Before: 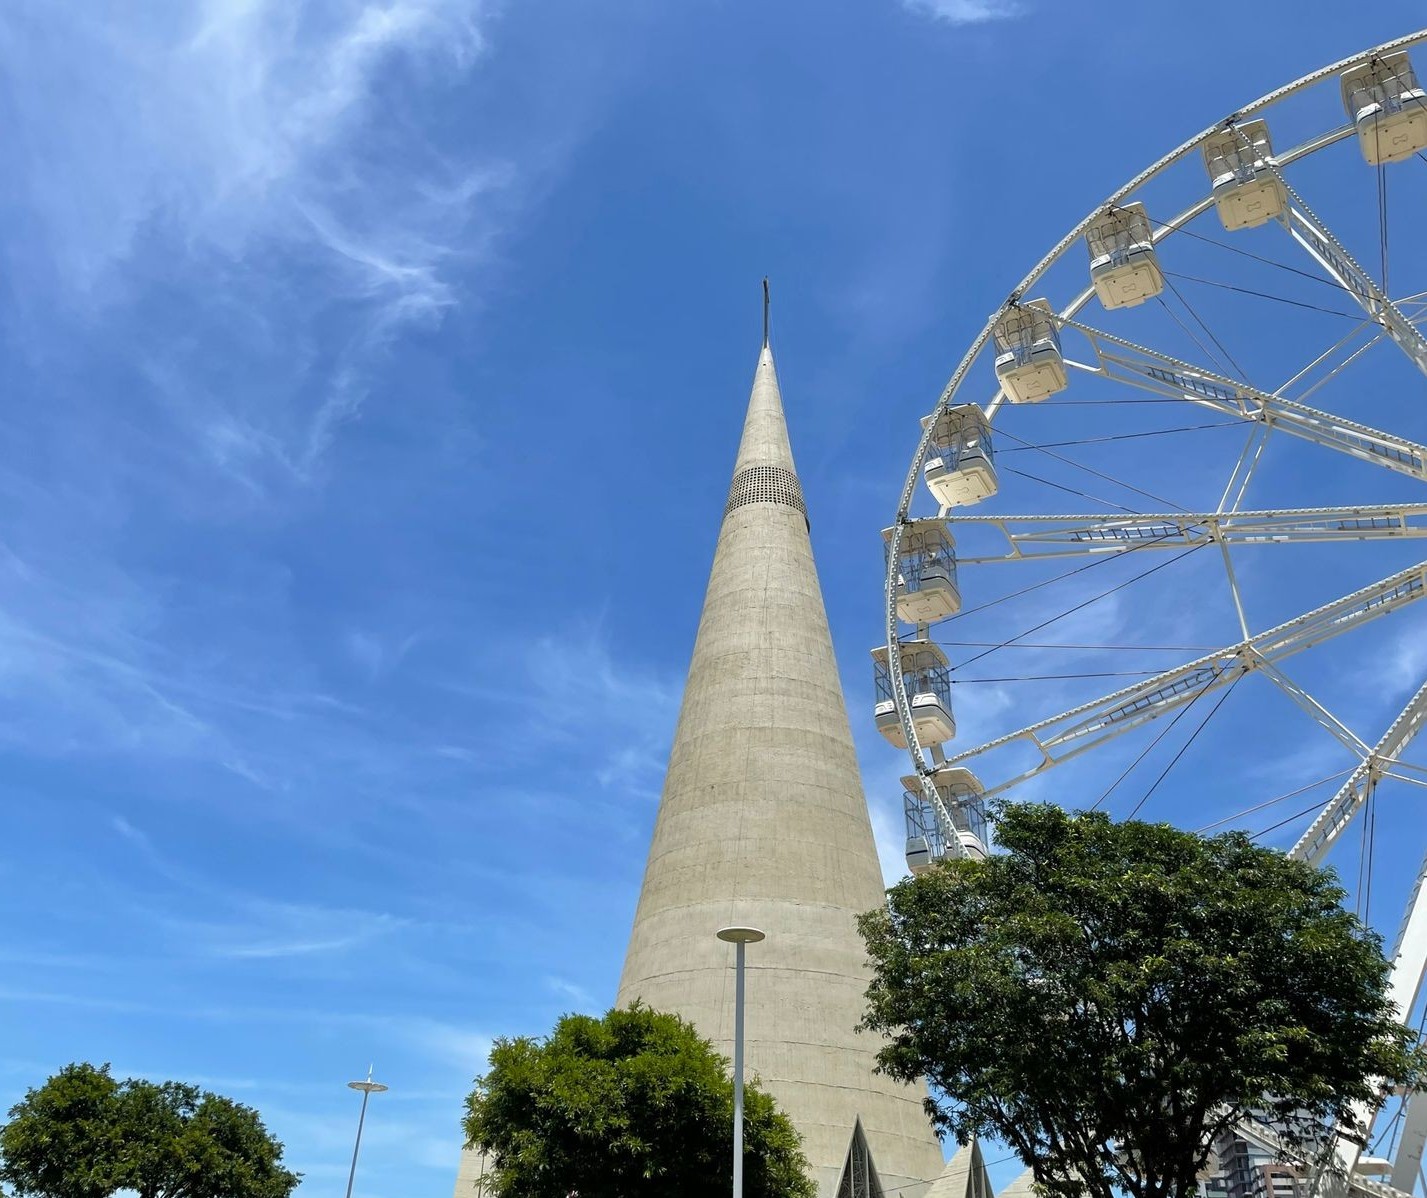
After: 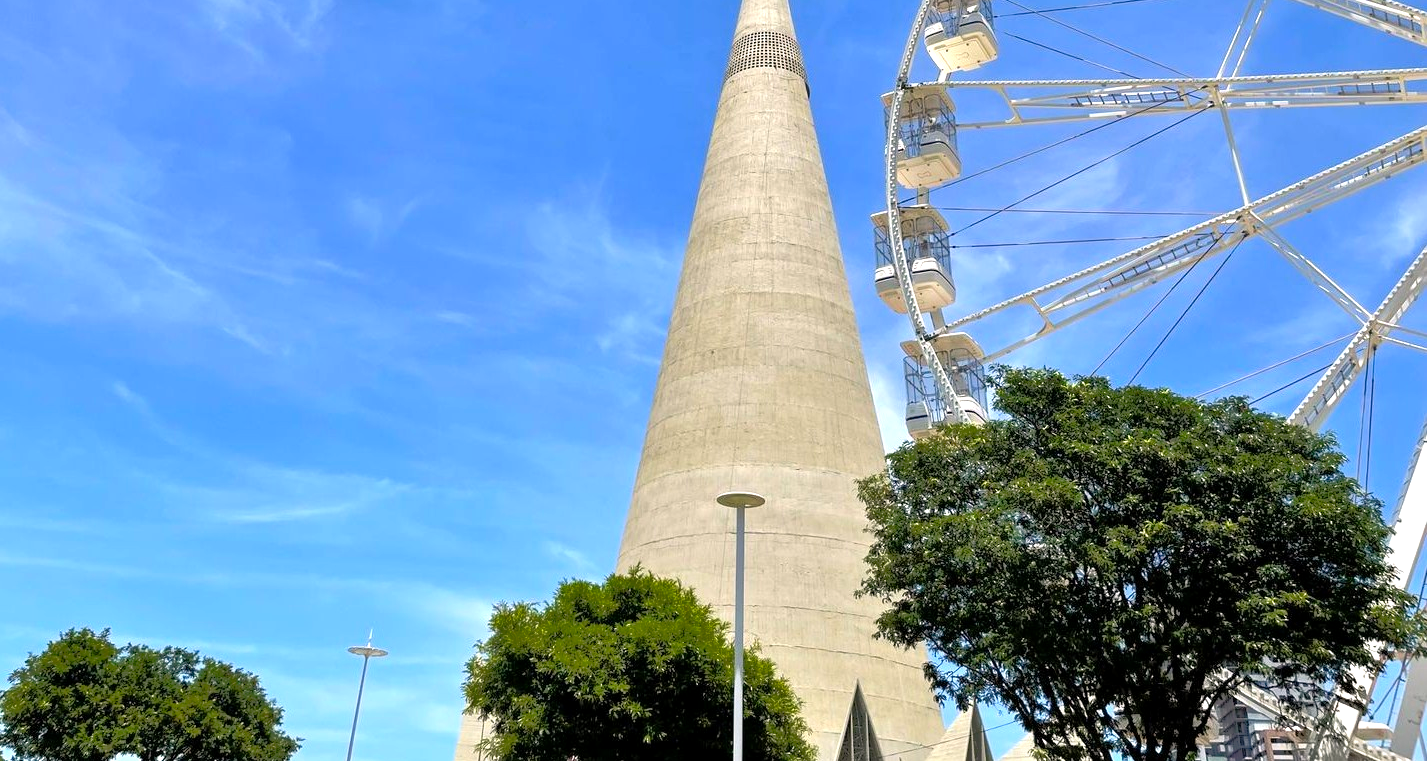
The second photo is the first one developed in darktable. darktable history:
tone equalizer: -8 EV -0.528 EV, -7 EV -0.319 EV, -6 EV -0.083 EV, -5 EV 0.413 EV, -4 EV 0.985 EV, -3 EV 0.791 EV, -2 EV -0.01 EV, -1 EV 0.14 EV, +0 EV -0.012 EV, smoothing 1
crop and rotate: top 36.435%
color correction: highlights a* 3.22, highlights b* 1.93, saturation 1.19
exposure: black level correction 0.001, exposure 0.5 EV, compensate exposure bias true, compensate highlight preservation false
